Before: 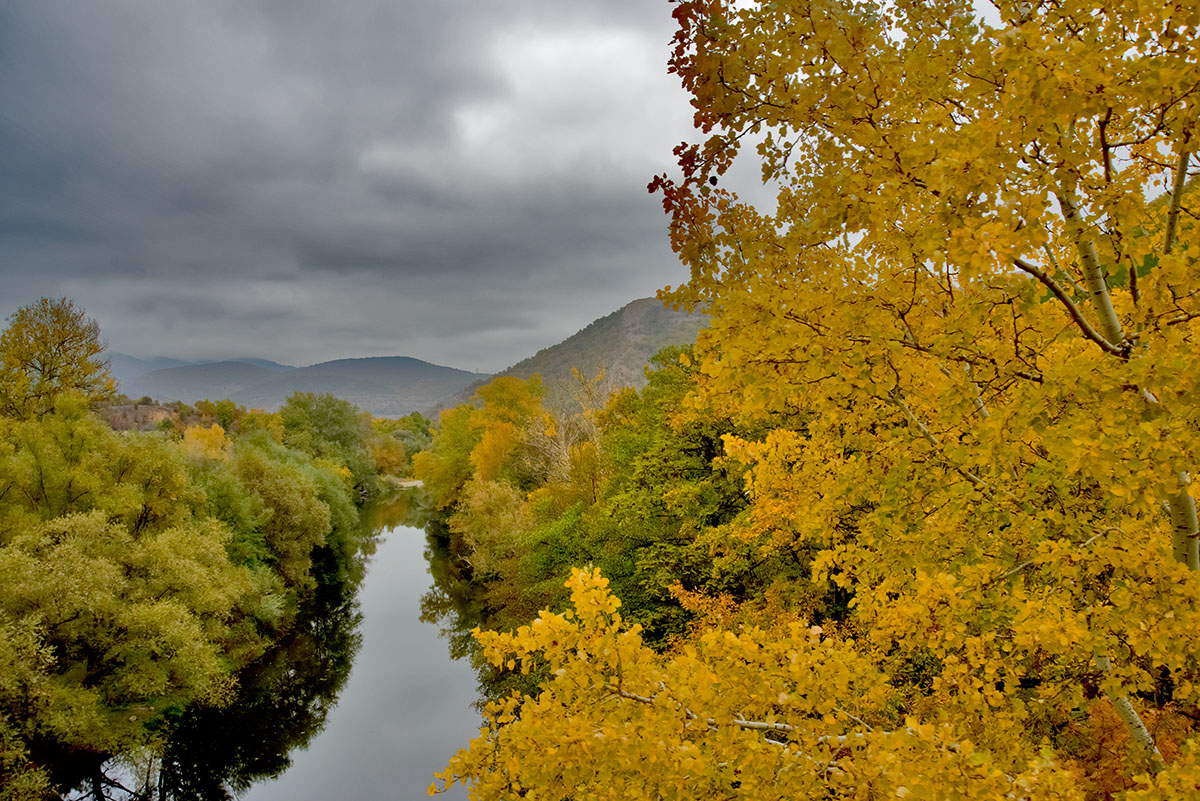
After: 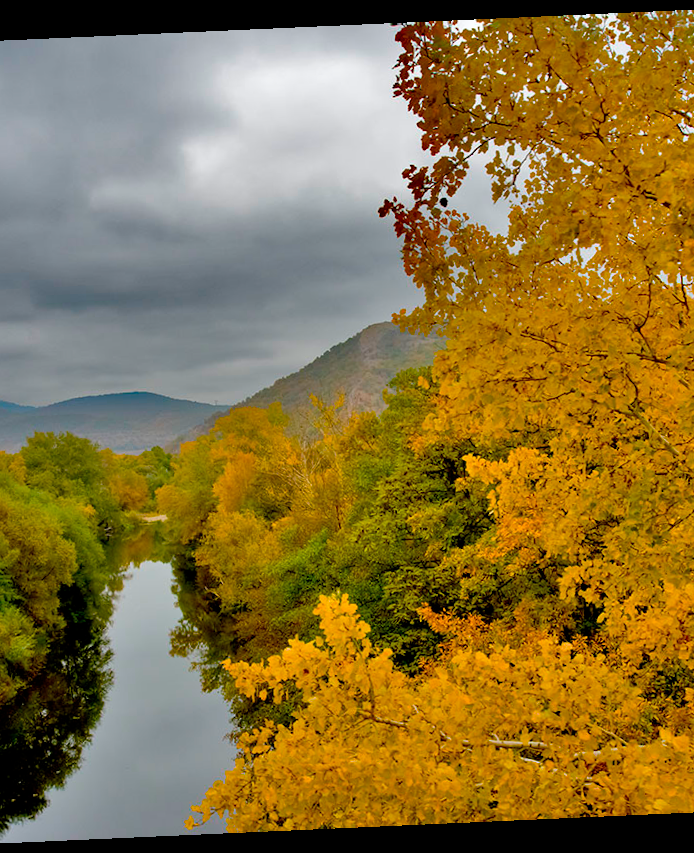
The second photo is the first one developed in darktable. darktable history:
crop and rotate: left 22.516%, right 21.234%
rotate and perspective: rotation -2.56°, automatic cropping off
color balance rgb: linear chroma grading › global chroma 15%, perceptual saturation grading › global saturation 30%
